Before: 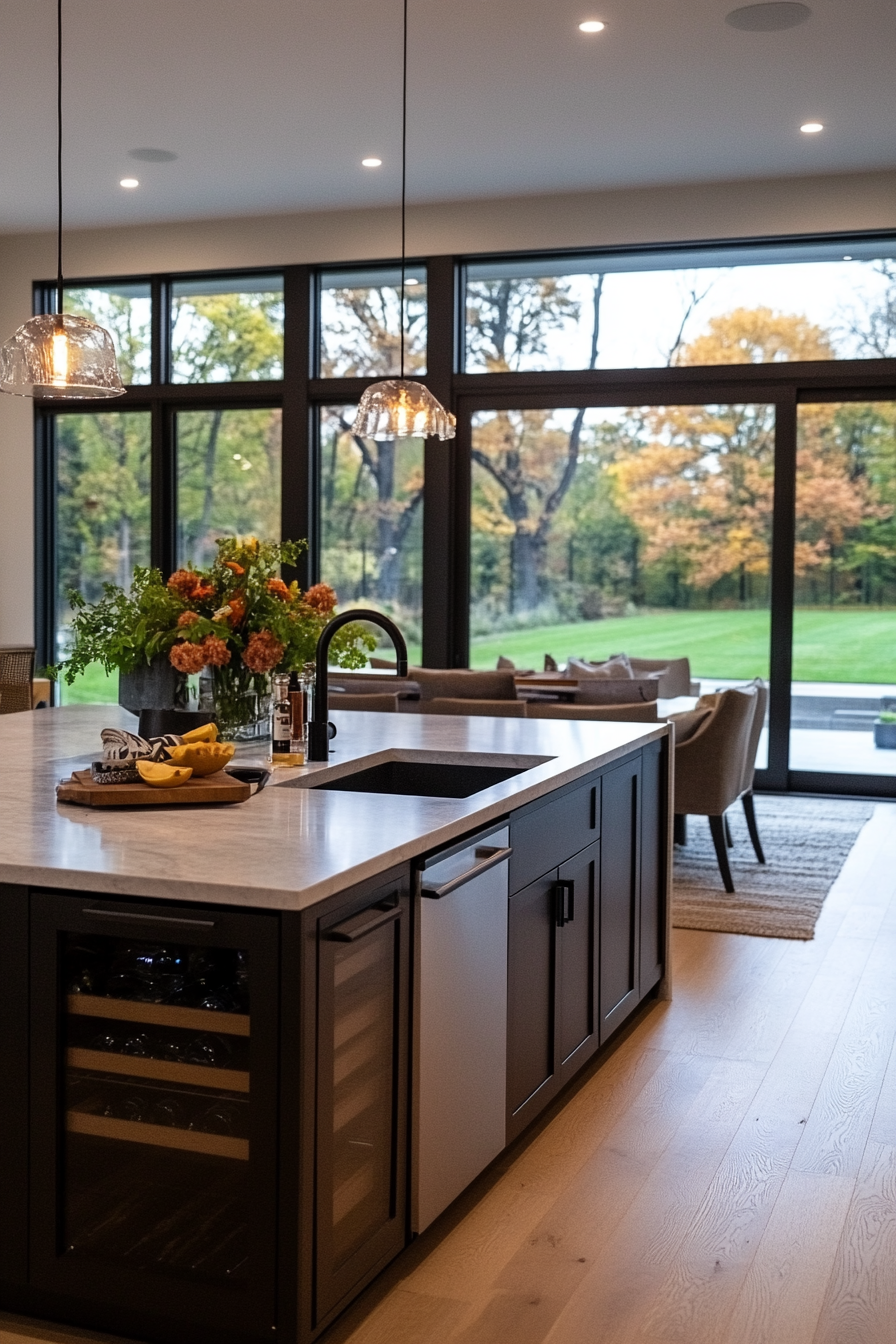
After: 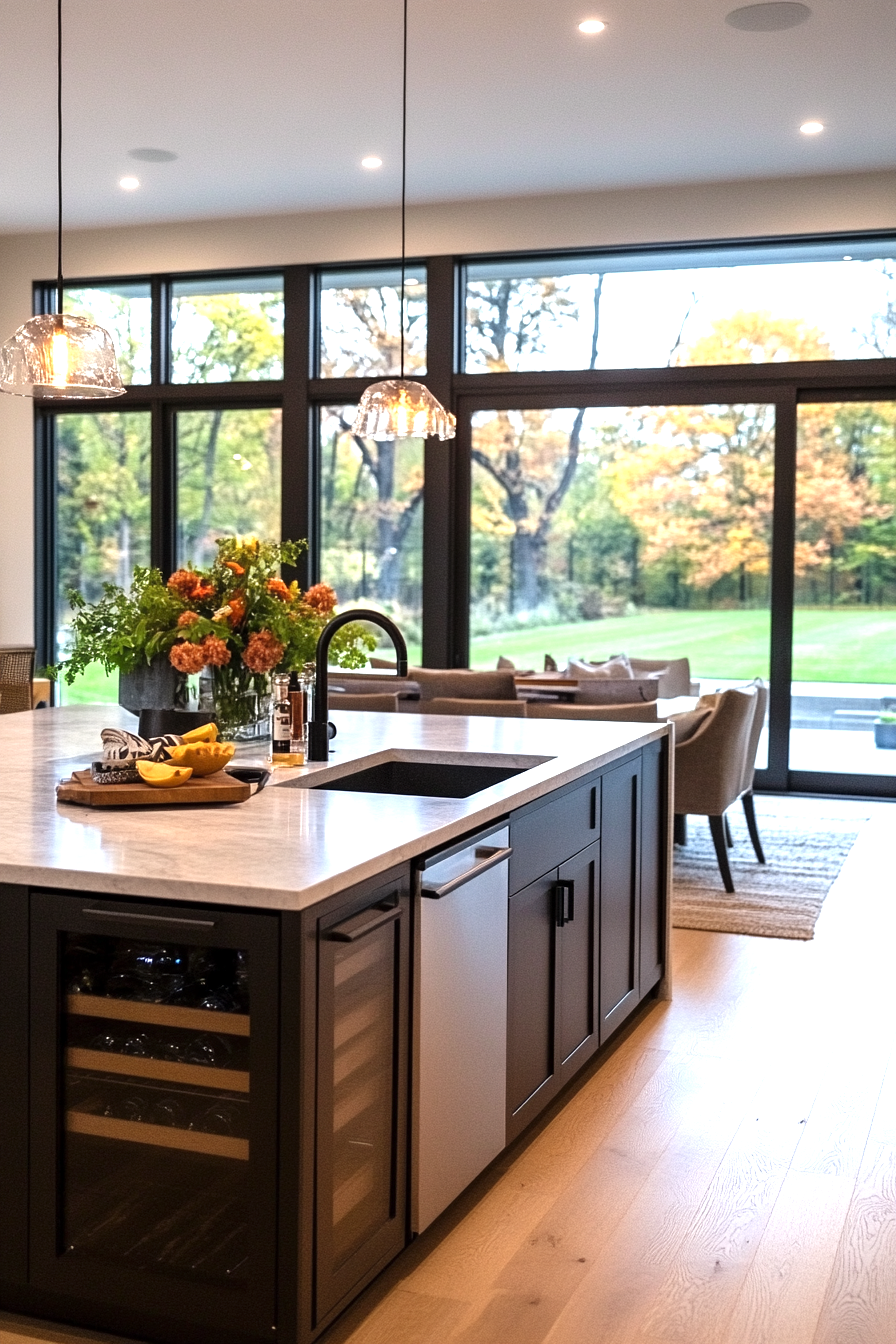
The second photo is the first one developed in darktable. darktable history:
exposure: exposure 1 EV, compensate highlight preservation false
color zones: curves: ch0 [(0, 0.5) (0.143, 0.5) (0.286, 0.5) (0.429, 0.5) (0.571, 0.5) (0.714, 0.476) (0.857, 0.5) (1, 0.5)]; ch2 [(0, 0.5) (0.143, 0.5) (0.286, 0.5) (0.429, 0.5) (0.571, 0.5) (0.714, 0.487) (0.857, 0.5) (1, 0.5)]
